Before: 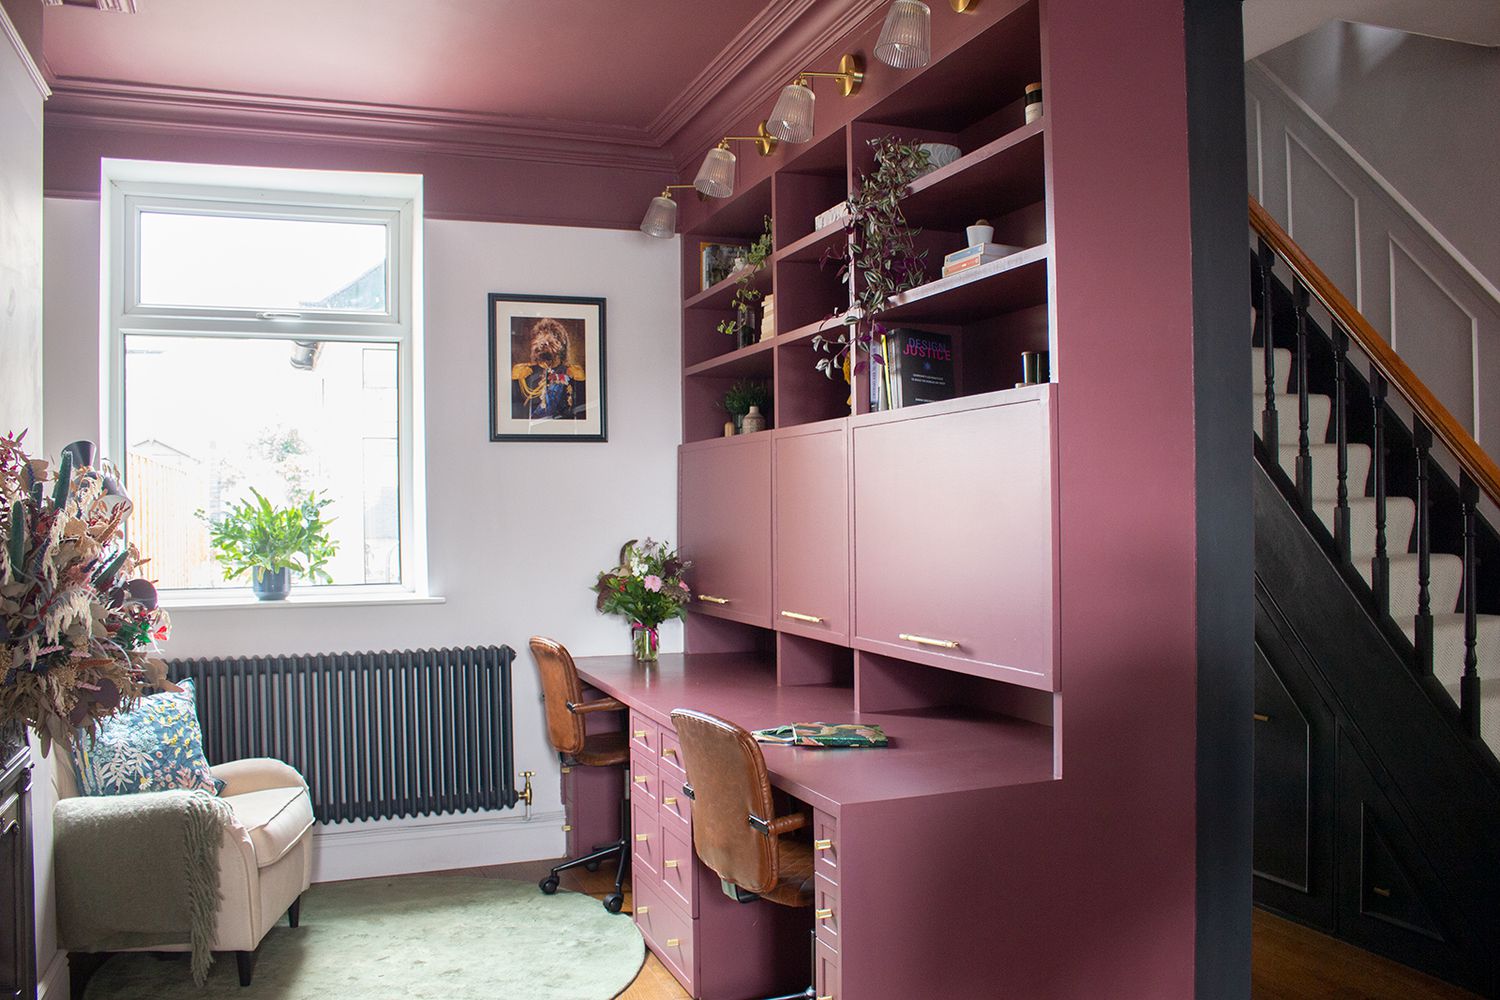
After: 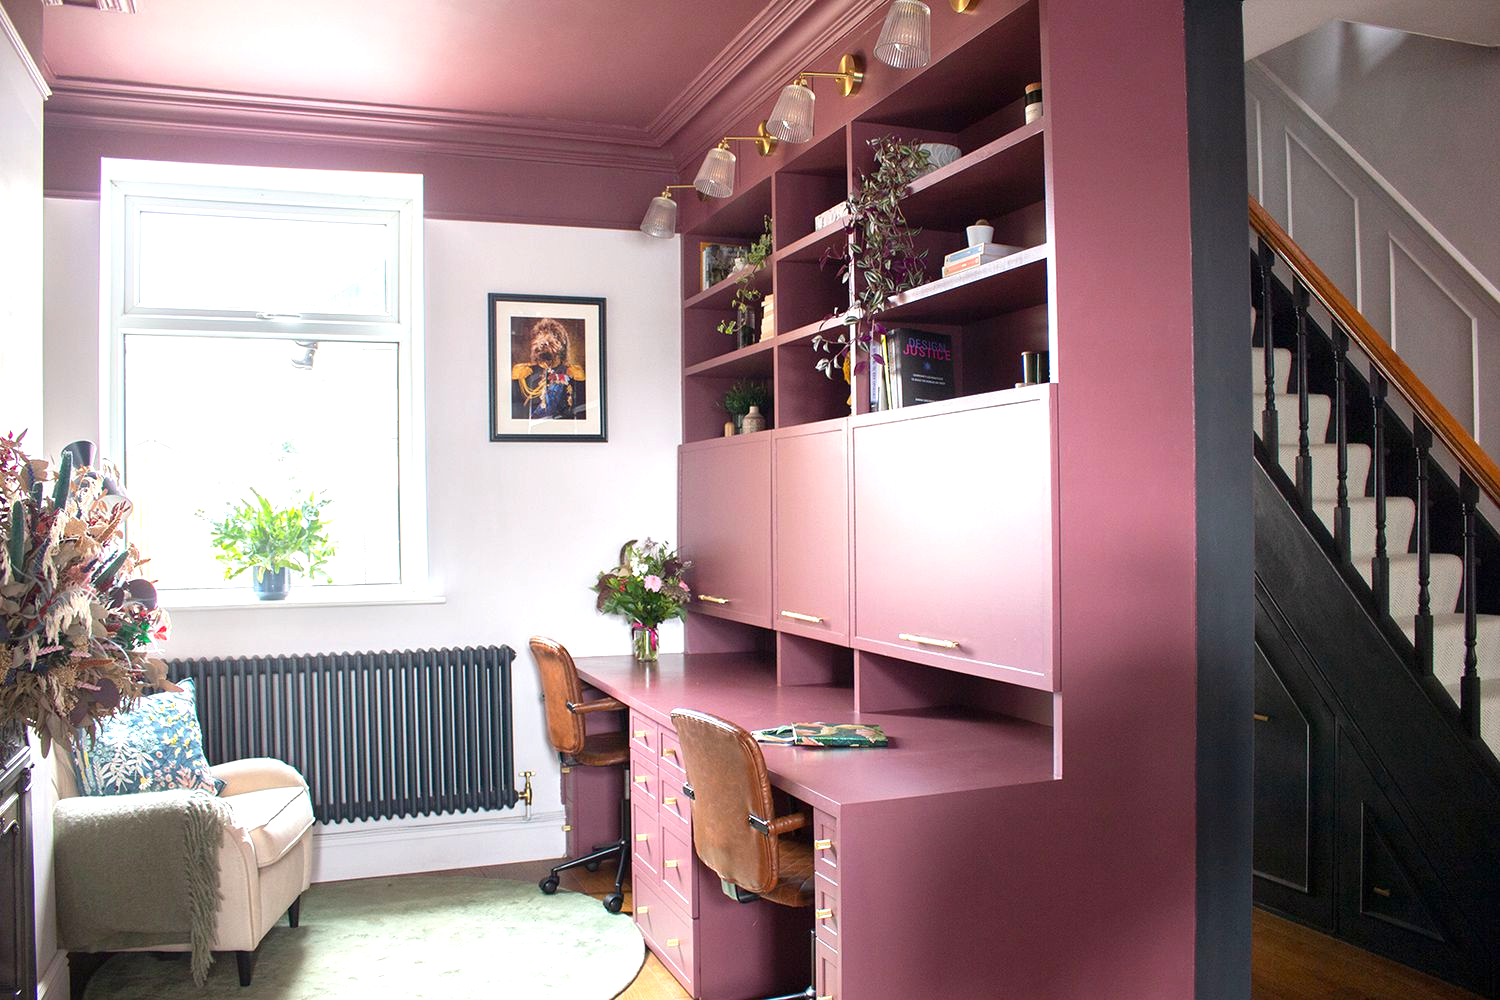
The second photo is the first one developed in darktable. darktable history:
exposure: exposure 0.691 EV, compensate highlight preservation false
